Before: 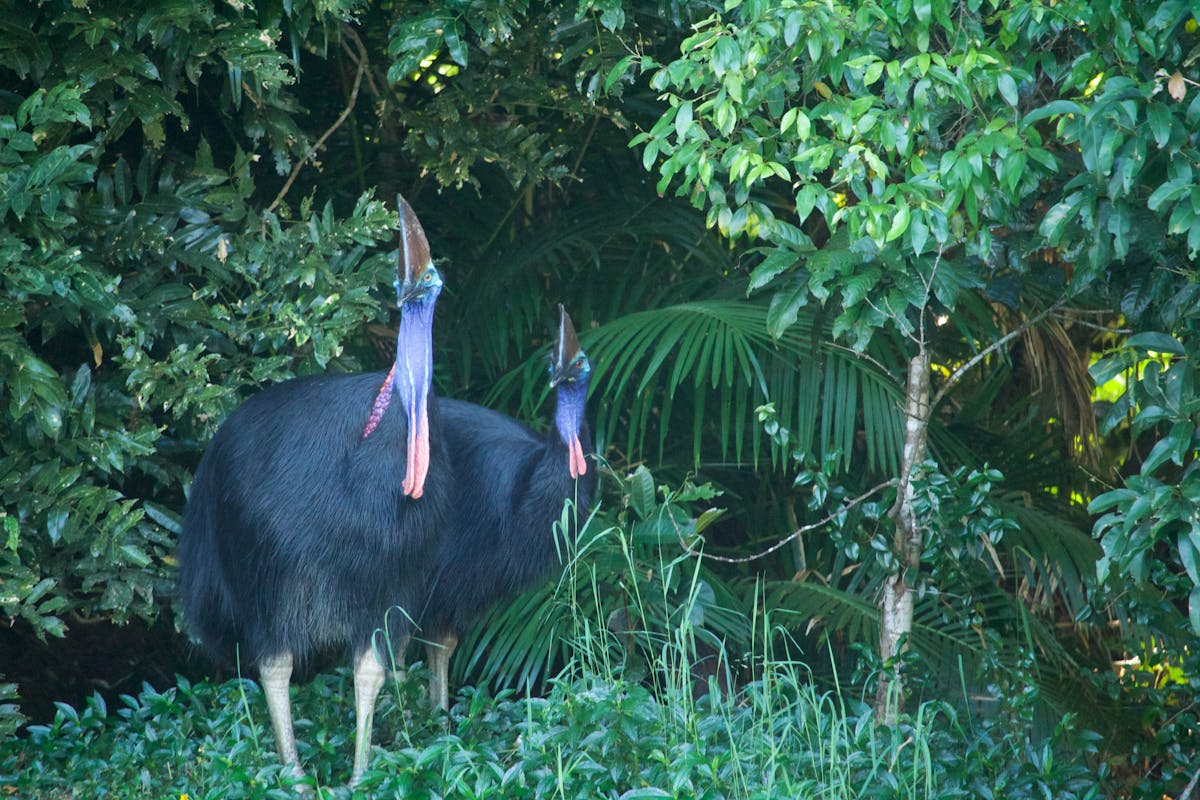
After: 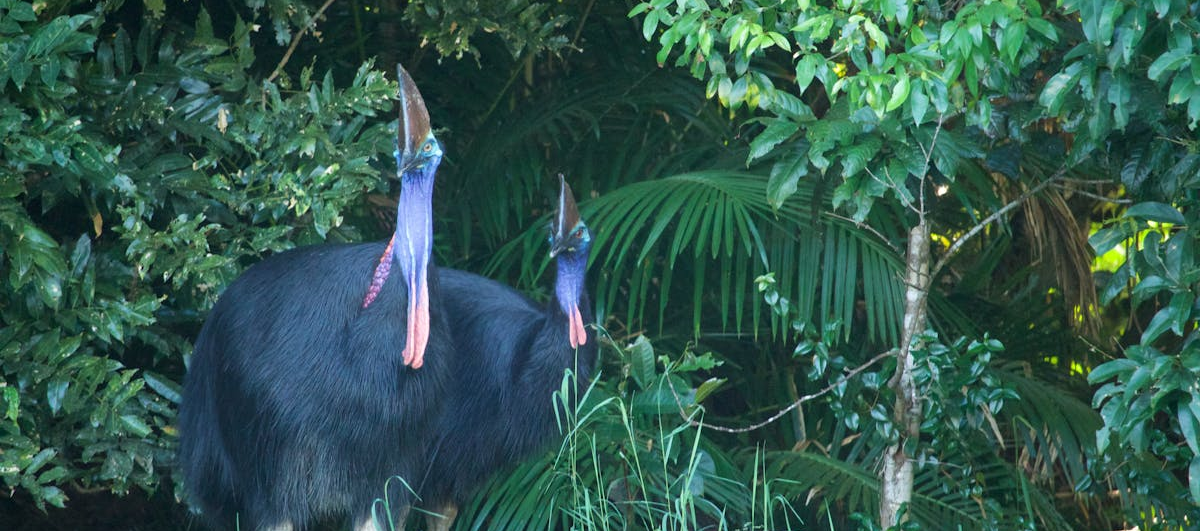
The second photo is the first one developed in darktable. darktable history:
crop: top 16.35%, bottom 16.724%
